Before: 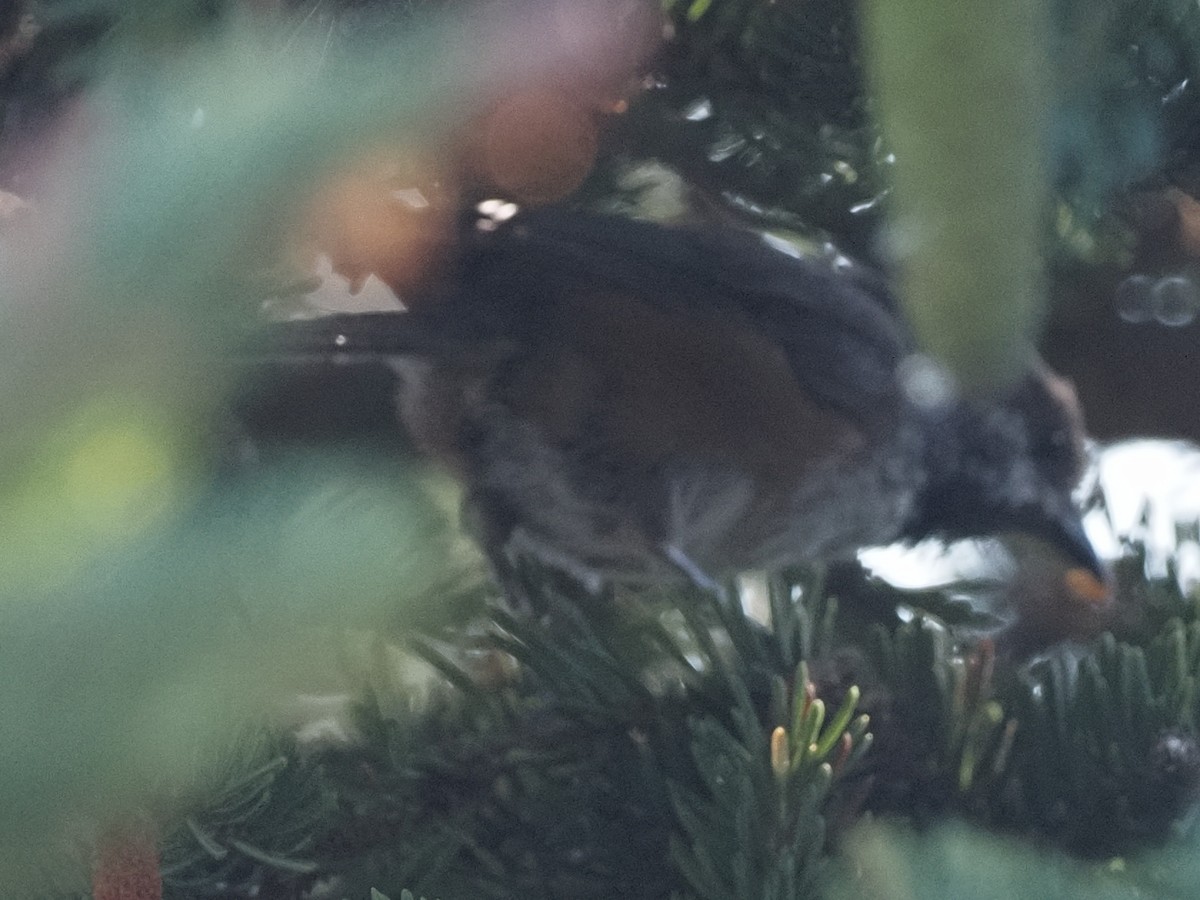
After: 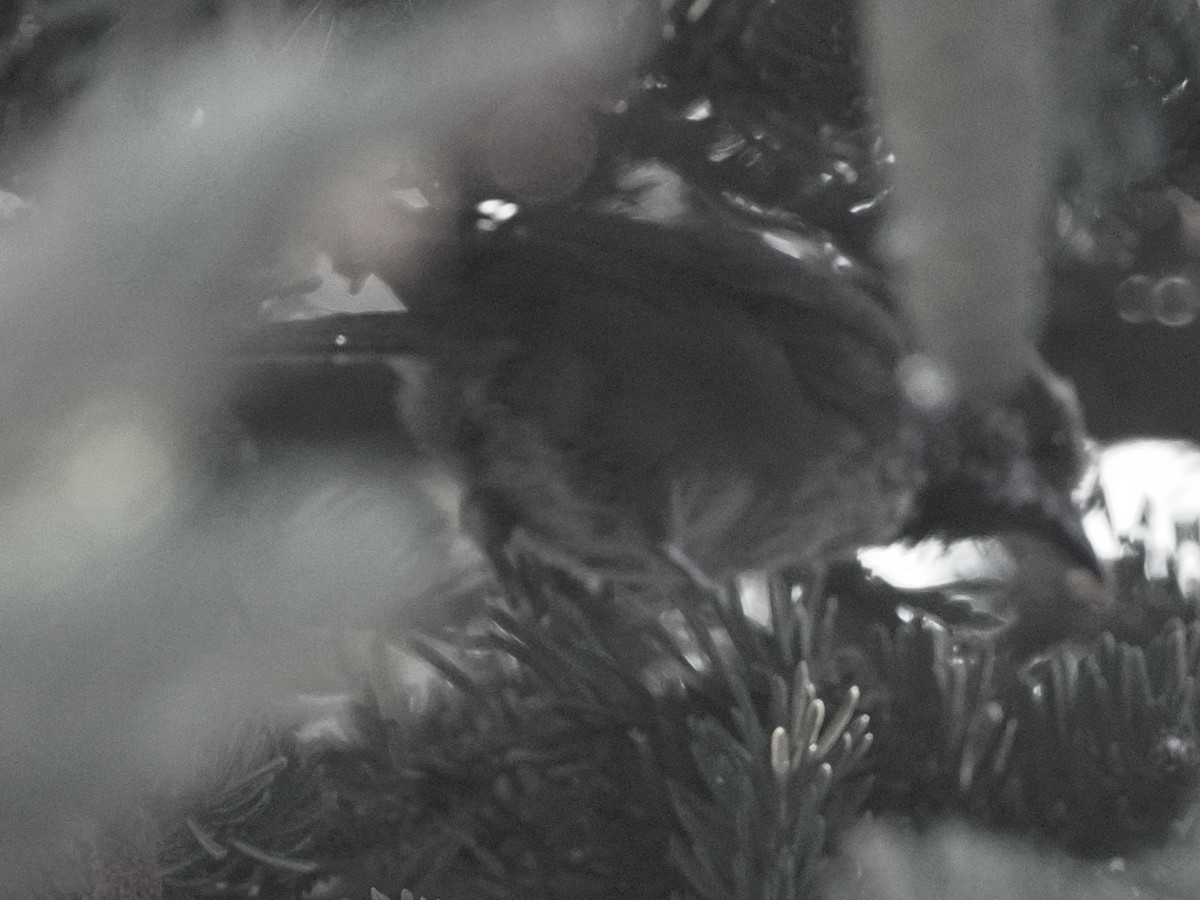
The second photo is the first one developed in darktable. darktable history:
color correction: highlights b* 0, saturation 0.162
